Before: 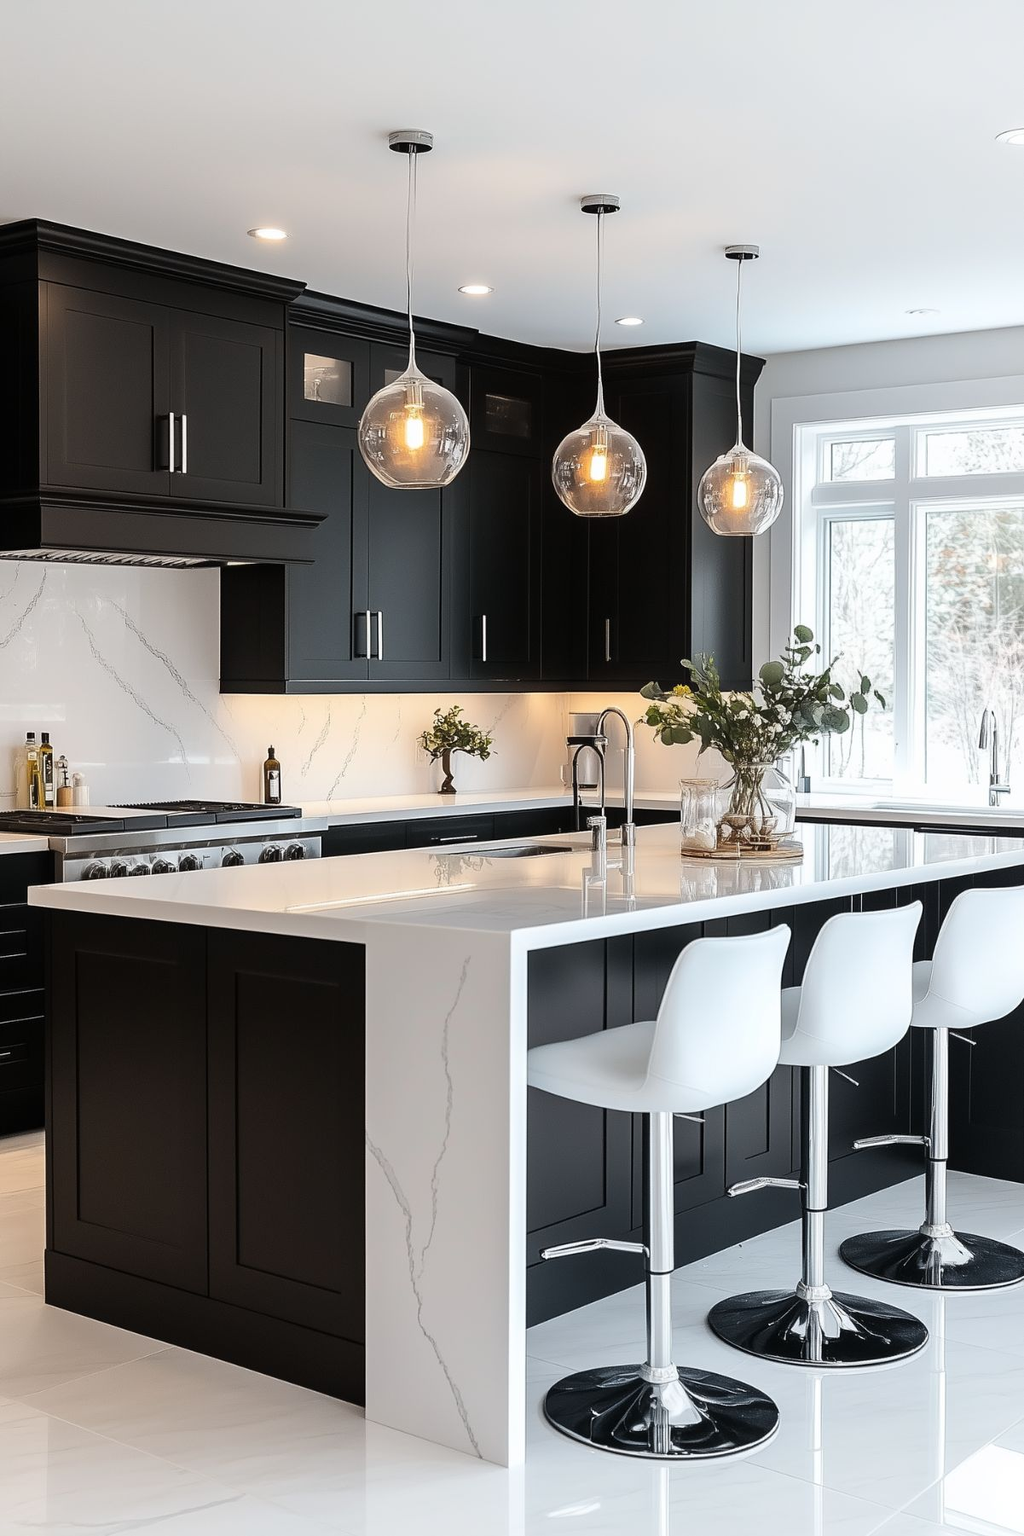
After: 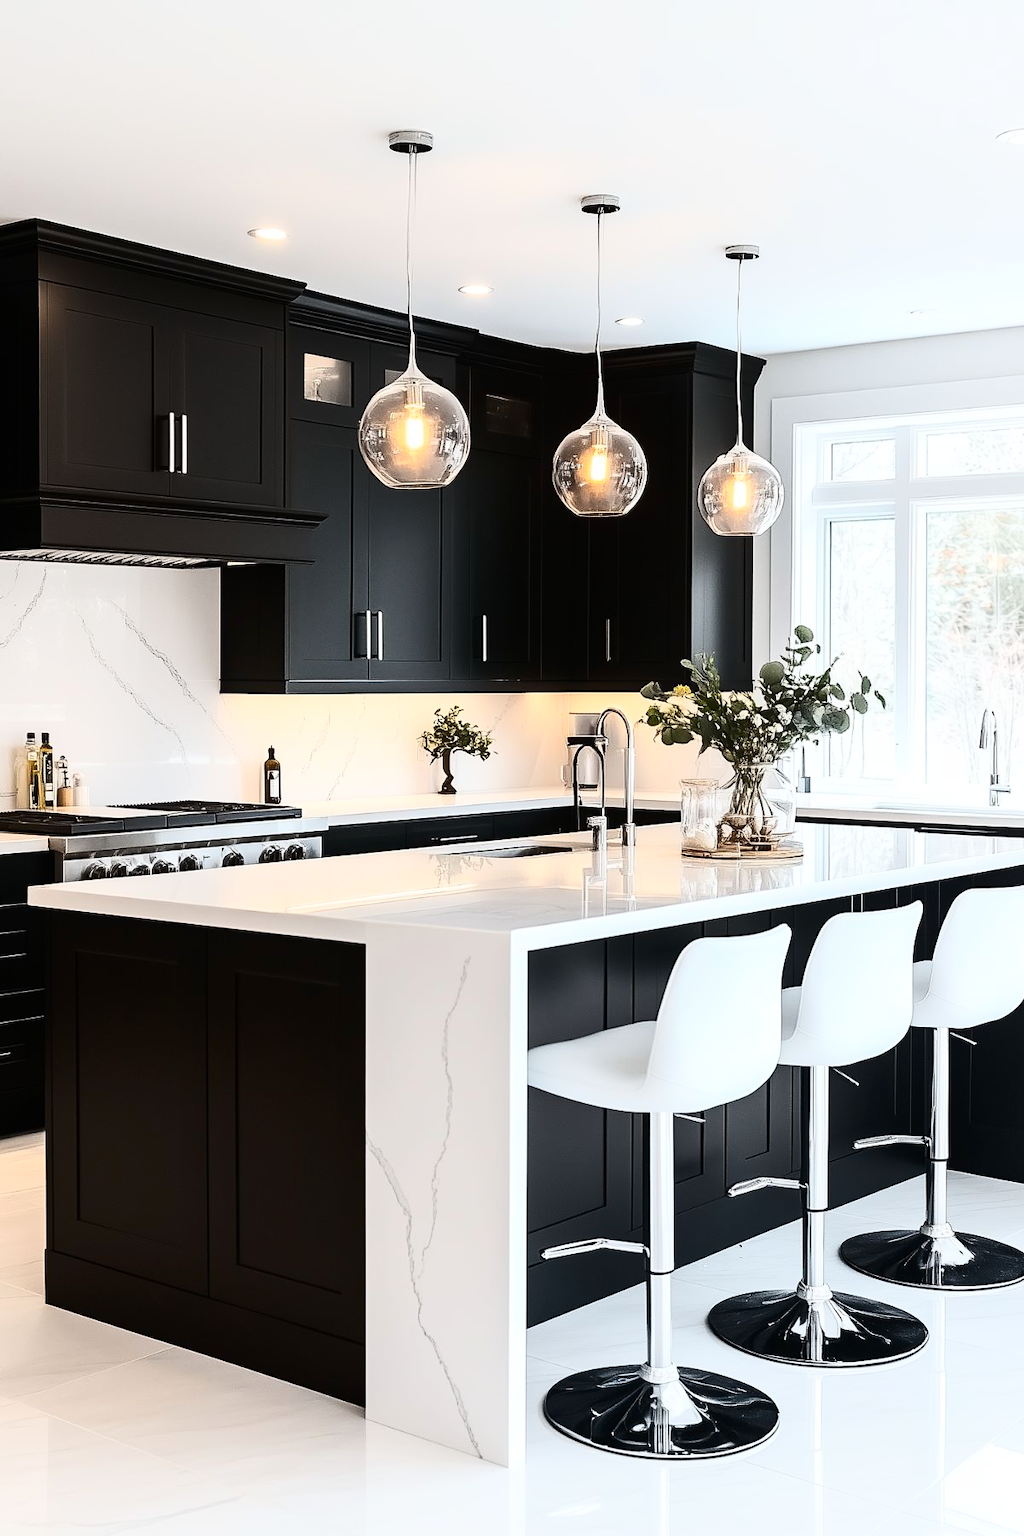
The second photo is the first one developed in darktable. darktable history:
contrast brightness saturation: contrast 0.391, brightness 0.106
